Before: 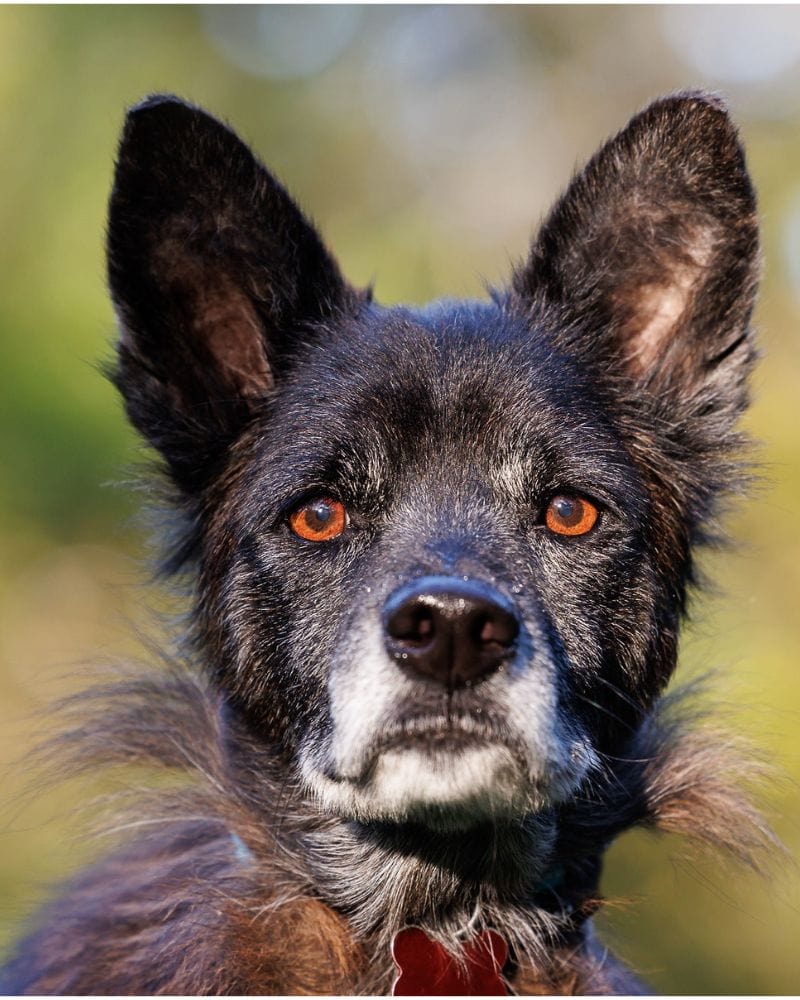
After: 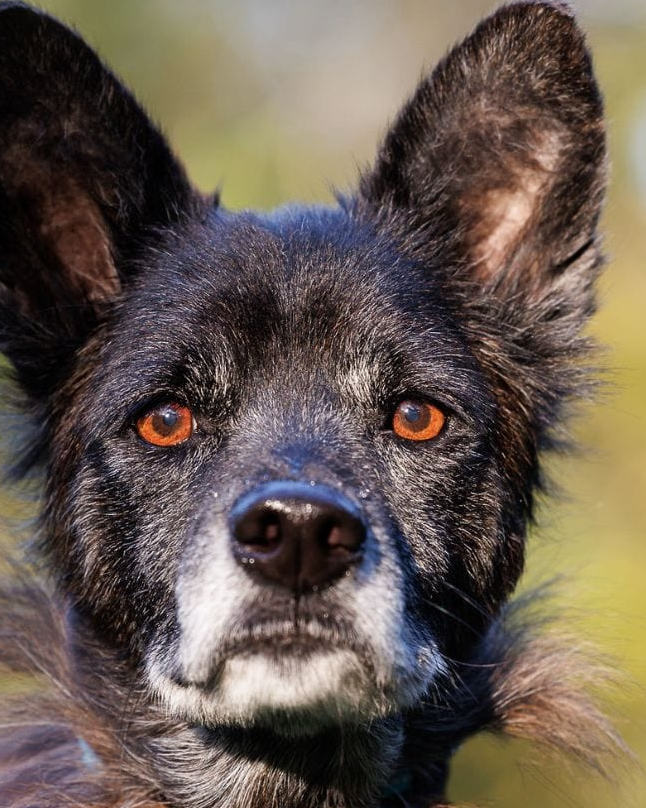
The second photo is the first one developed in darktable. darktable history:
crop: left 19.159%, top 9.58%, bottom 9.58%
